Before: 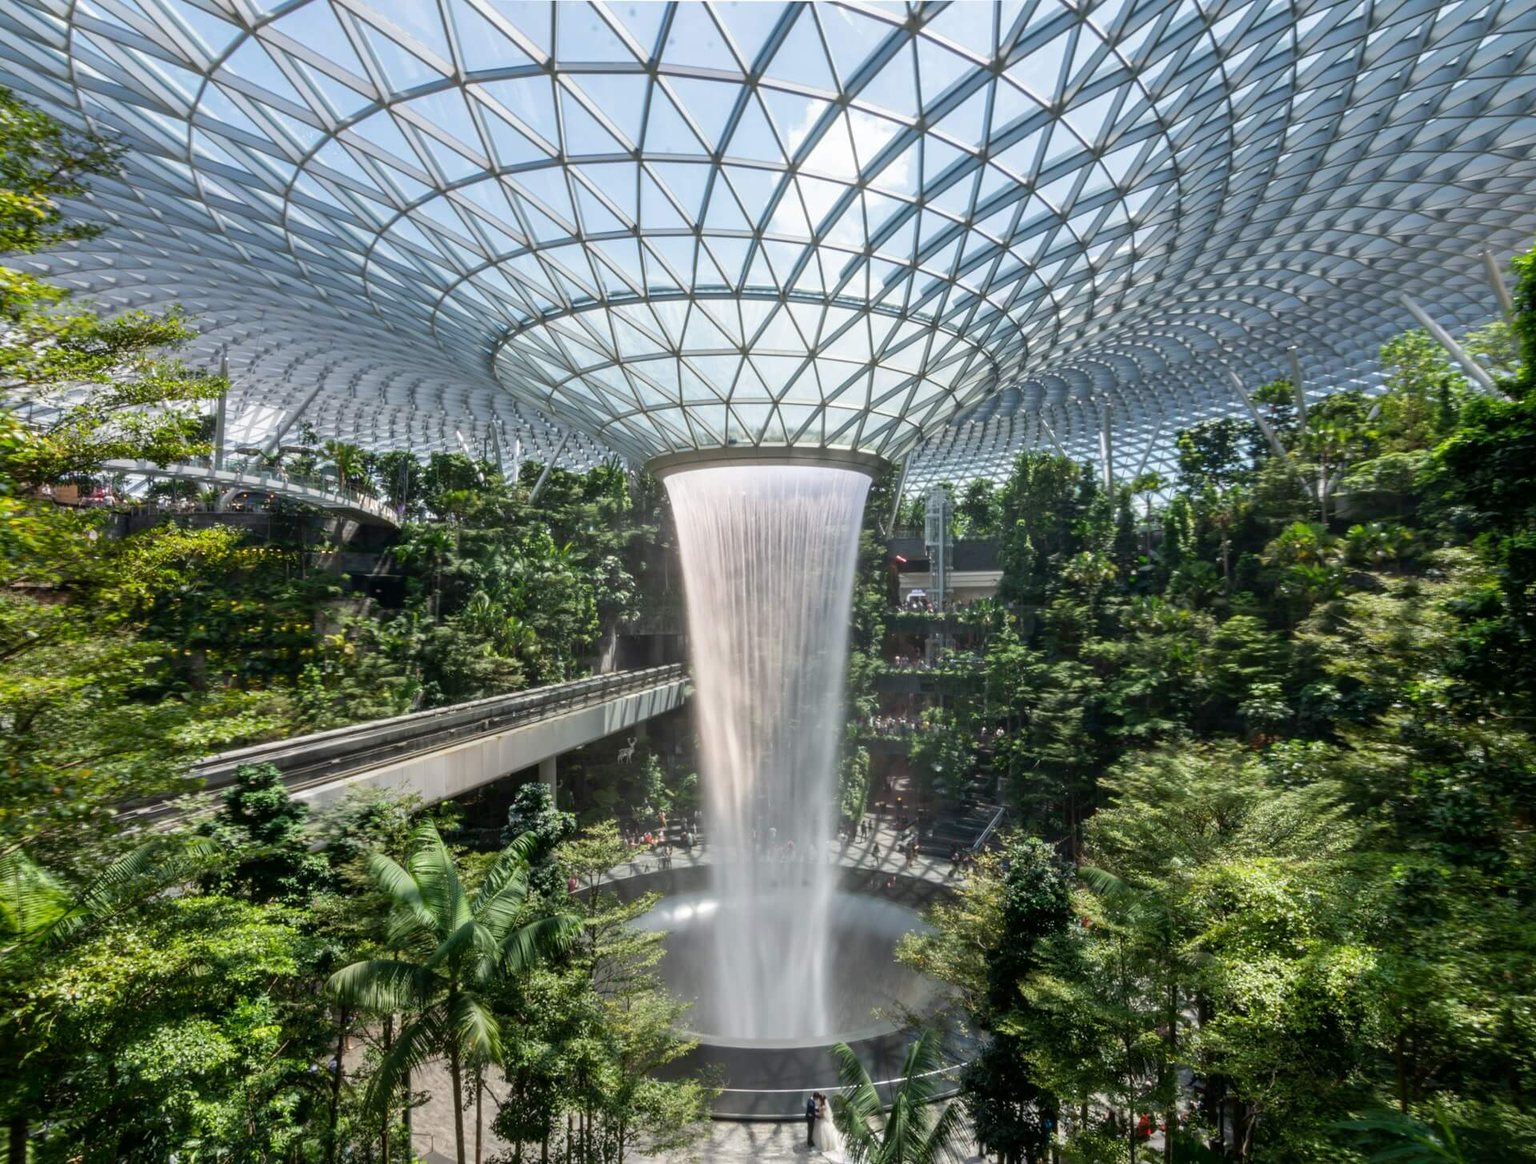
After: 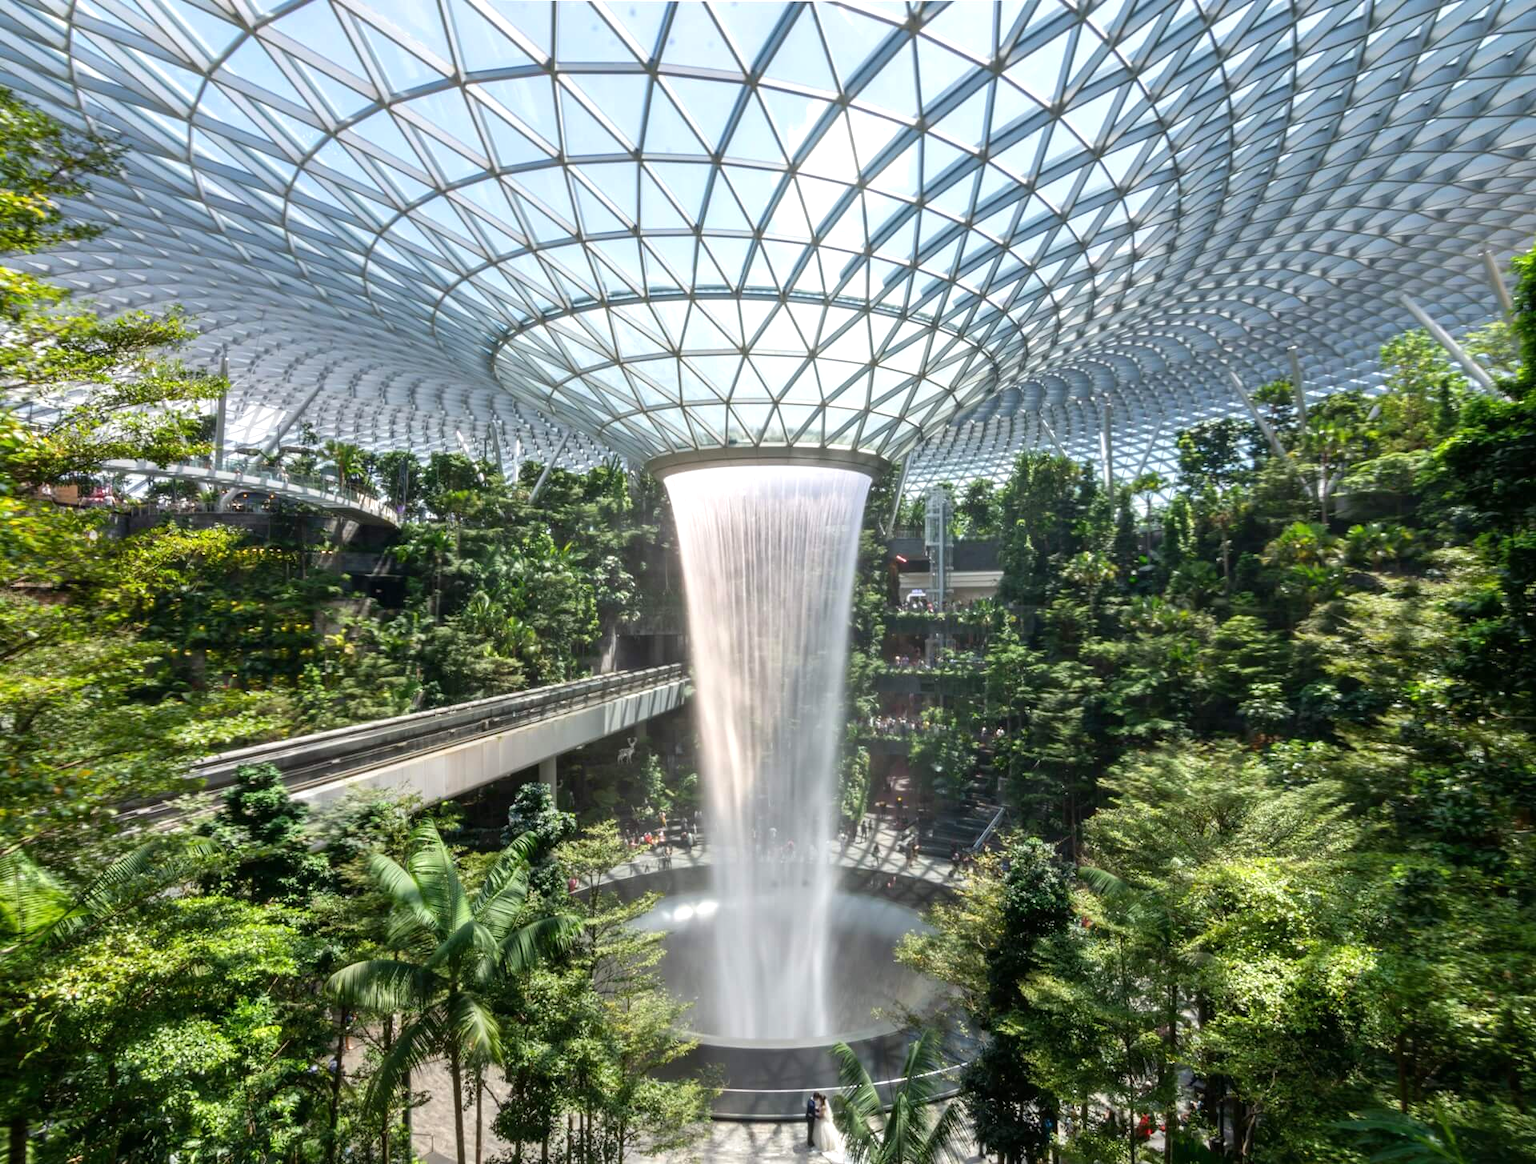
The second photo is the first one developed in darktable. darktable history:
exposure: black level correction 0, exposure 0.4 EV, compensate highlight preservation false
